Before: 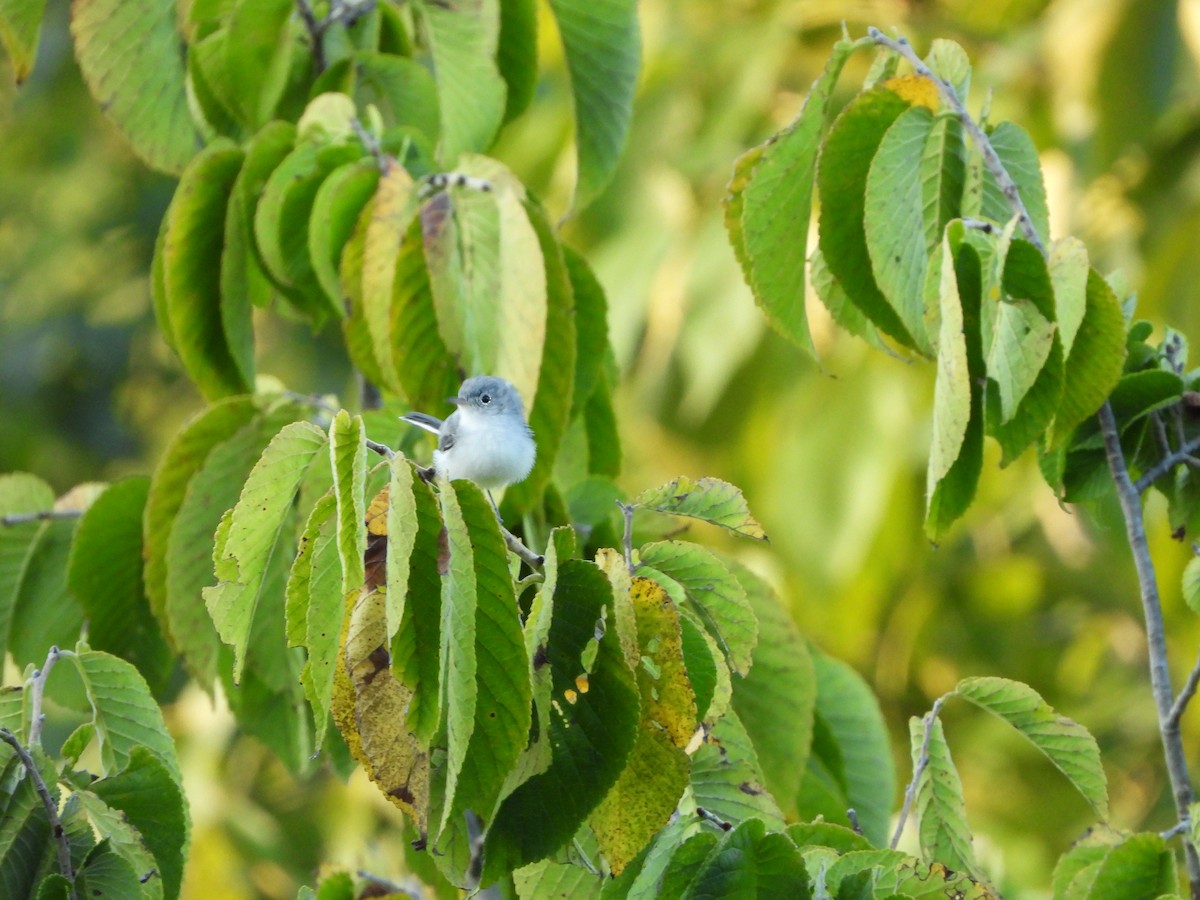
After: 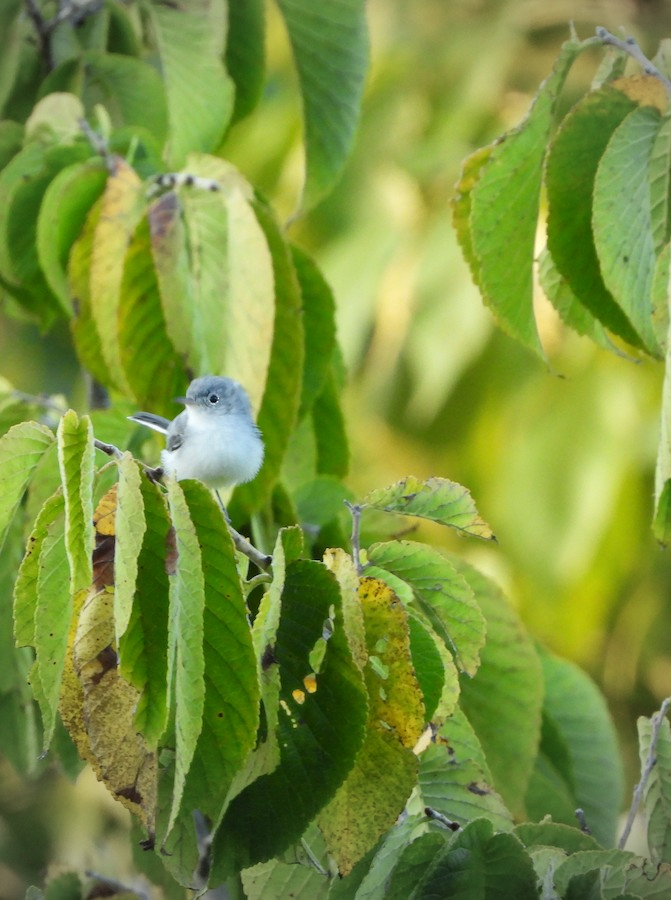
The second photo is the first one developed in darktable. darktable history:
vignetting: fall-off start 73.28%, center (-0.033, -0.048), unbound false
crop and rotate: left 22.705%, right 21.357%
